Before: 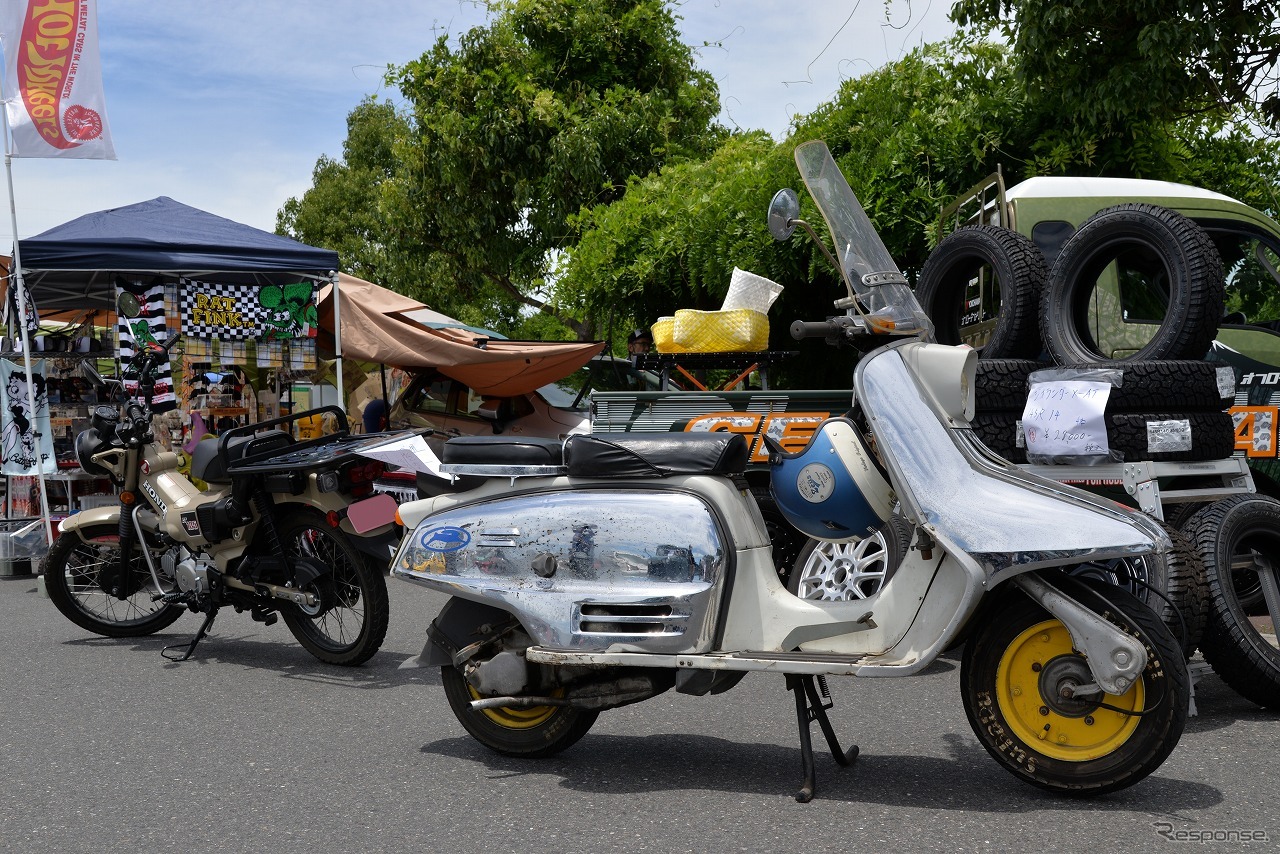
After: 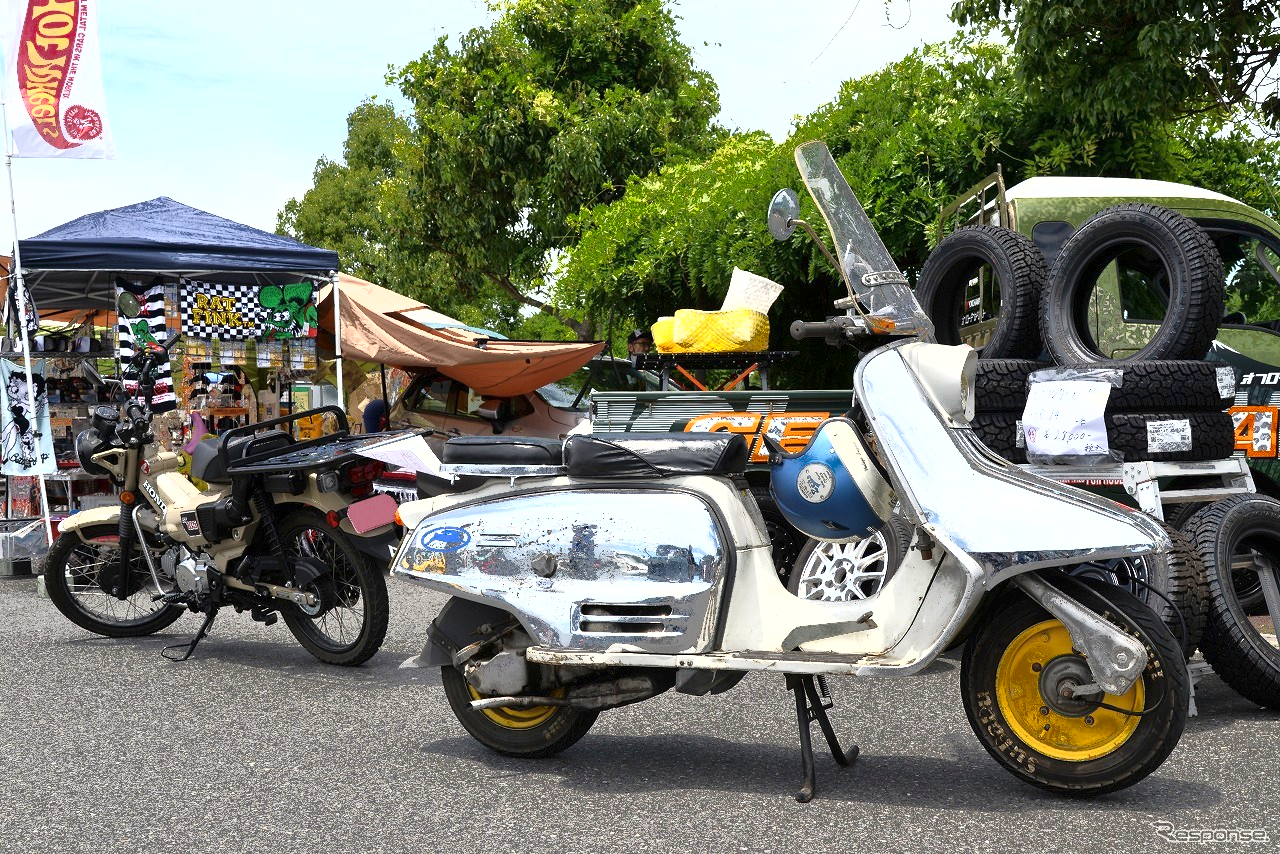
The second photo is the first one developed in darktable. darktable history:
exposure: exposure 1.25 EV, compensate exposure bias true, compensate highlight preservation false
white balance: red 1.009, blue 0.985
fill light: exposure -0.73 EV, center 0.69, width 2.2
